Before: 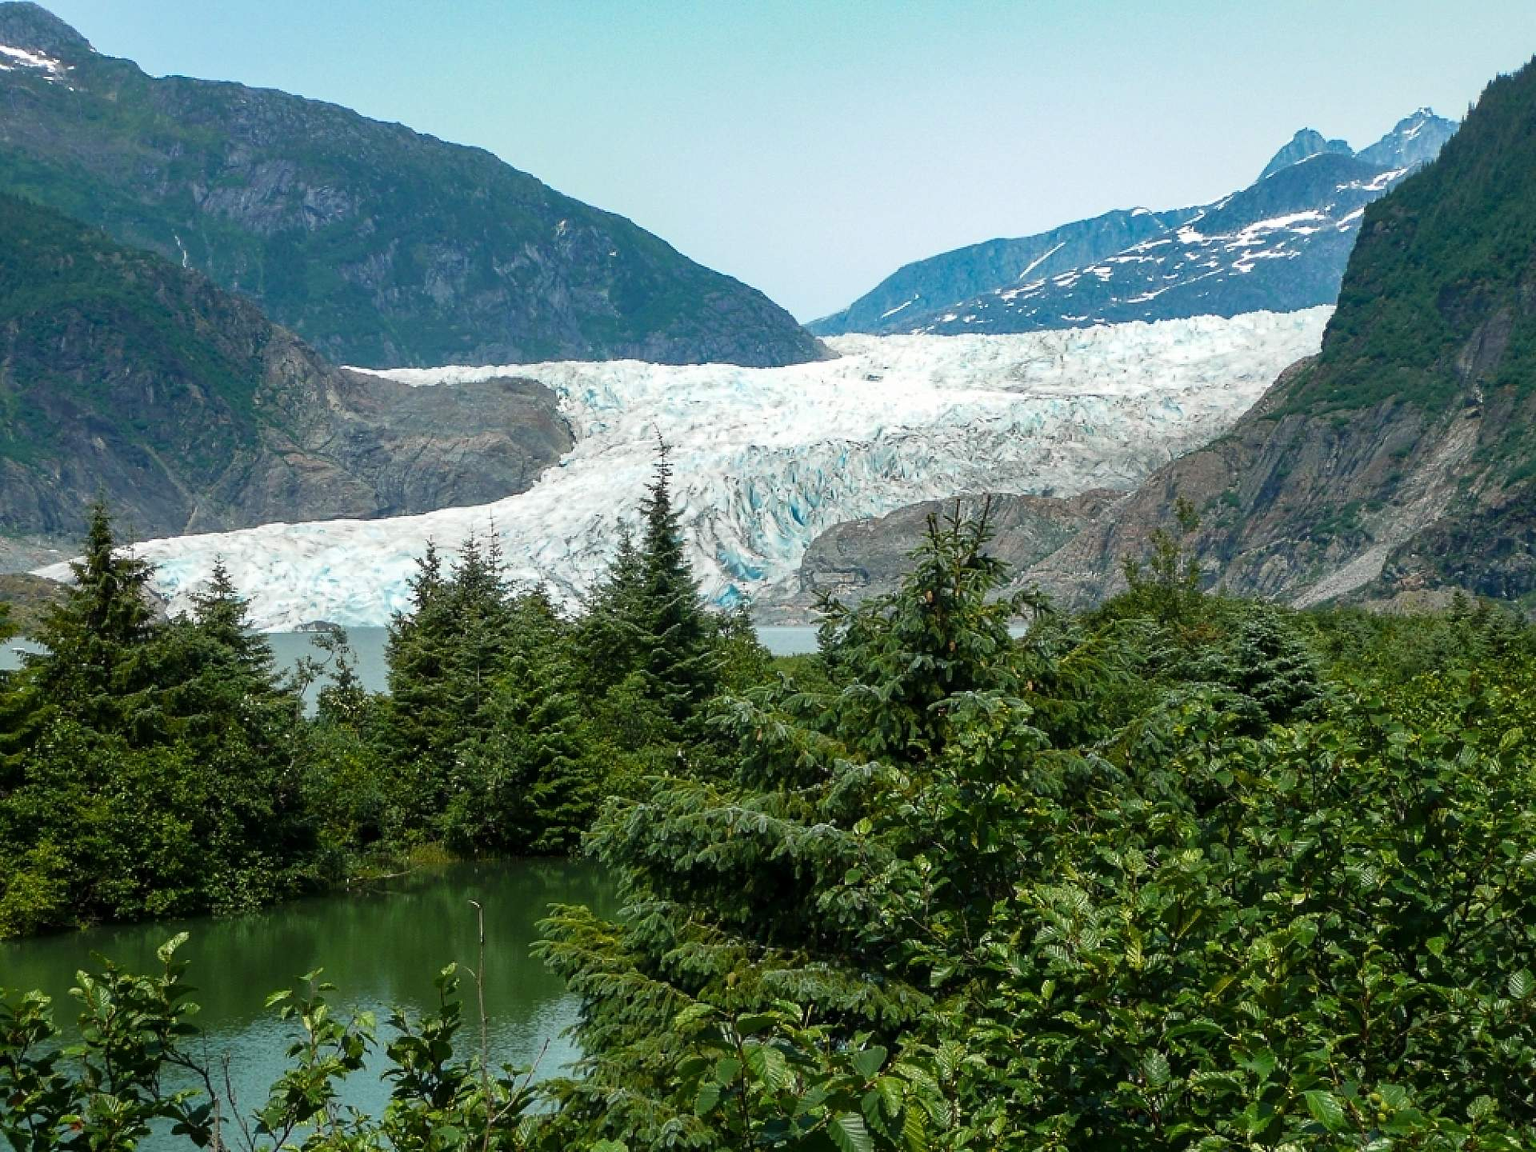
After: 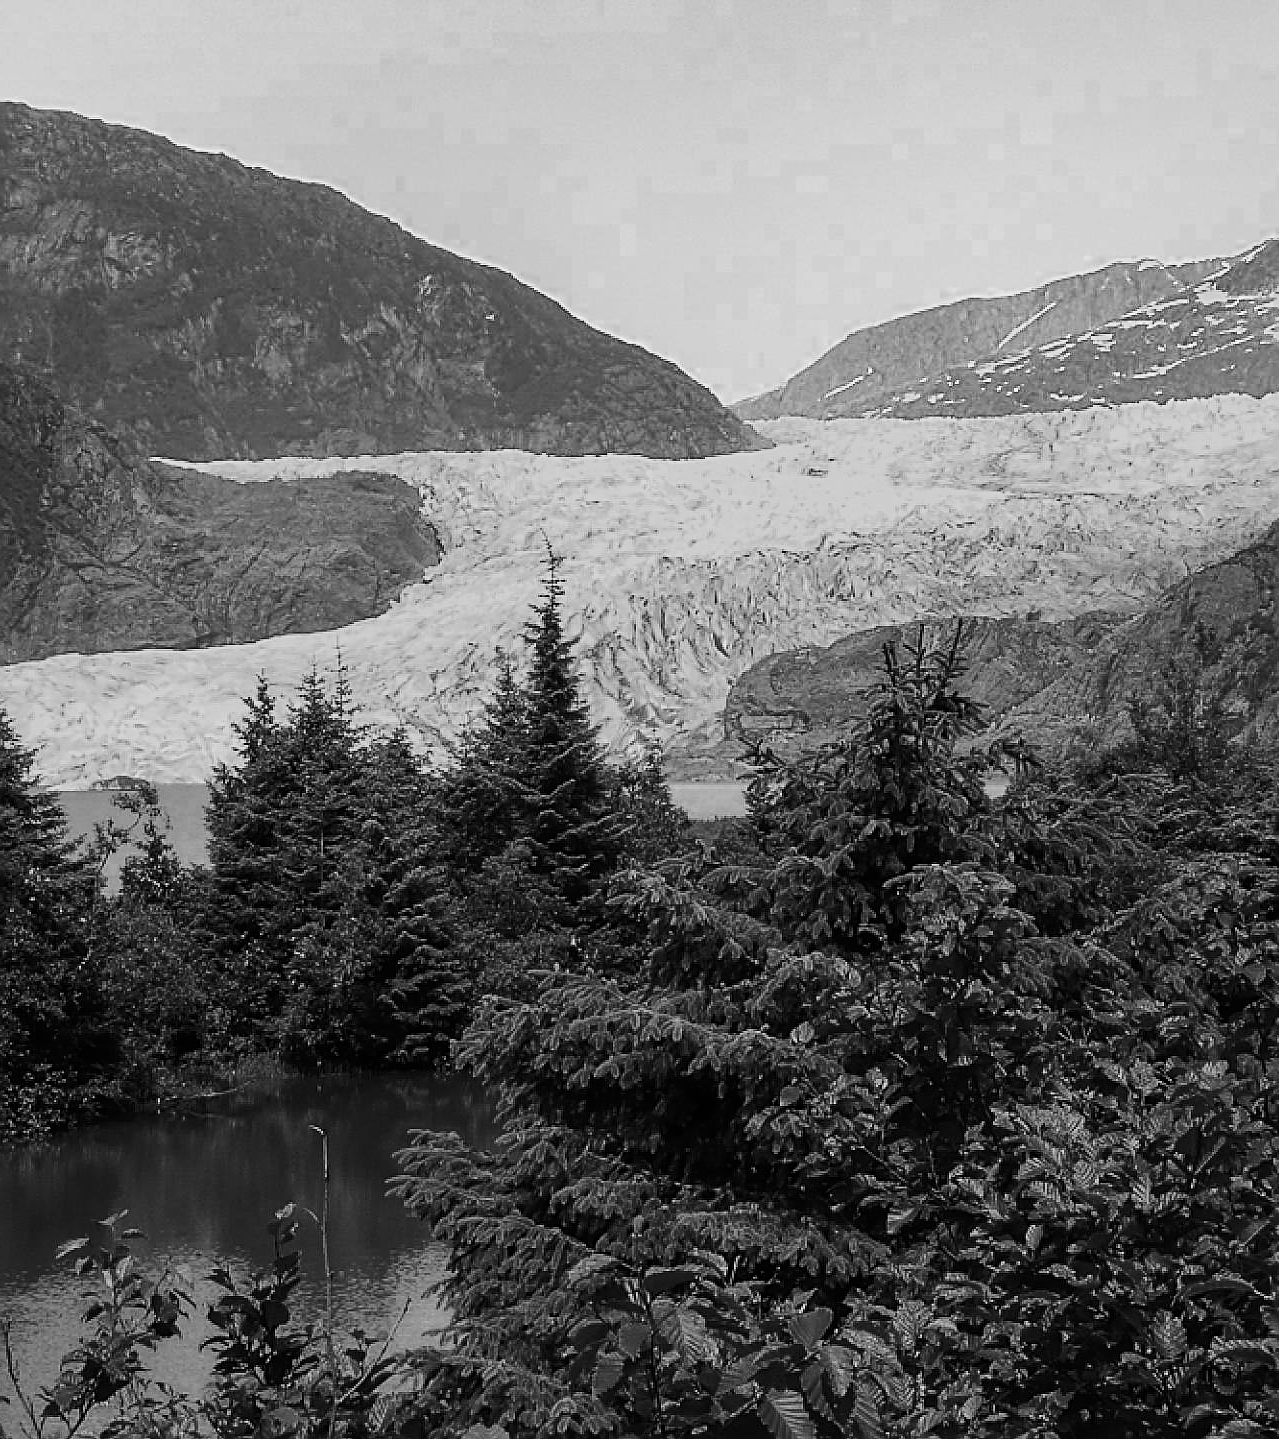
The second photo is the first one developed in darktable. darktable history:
tone curve: curves: ch0 [(0, 0) (0.23, 0.189) (0.486, 0.52) (0.822, 0.825) (0.994, 0.955)]; ch1 [(0, 0) (0.226, 0.261) (0.379, 0.442) (0.469, 0.468) (0.495, 0.498) (0.514, 0.509) (0.561, 0.603) (0.59, 0.656) (1, 1)]; ch2 [(0, 0) (0.269, 0.299) (0.459, 0.43) (0.498, 0.5) (0.523, 0.52) (0.586, 0.569) (0.635, 0.617) (0.659, 0.681) (0.718, 0.764) (1, 1)], color space Lab, independent channels, preserve colors none
crop and rotate: left 14.389%, right 18.992%
exposure: black level correction 0, exposure -0.681 EV, compensate exposure bias true, compensate highlight preservation false
sharpen: on, module defaults
color zones: curves: ch0 [(0, 0.613) (0.01, 0.613) (0.245, 0.448) (0.498, 0.529) (0.642, 0.665) (0.879, 0.777) (0.99, 0.613)]; ch1 [(0, 0) (0.143, 0) (0.286, 0) (0.429, 0) (0.571, 0) (0.714, 0) (0.857, 0)]
